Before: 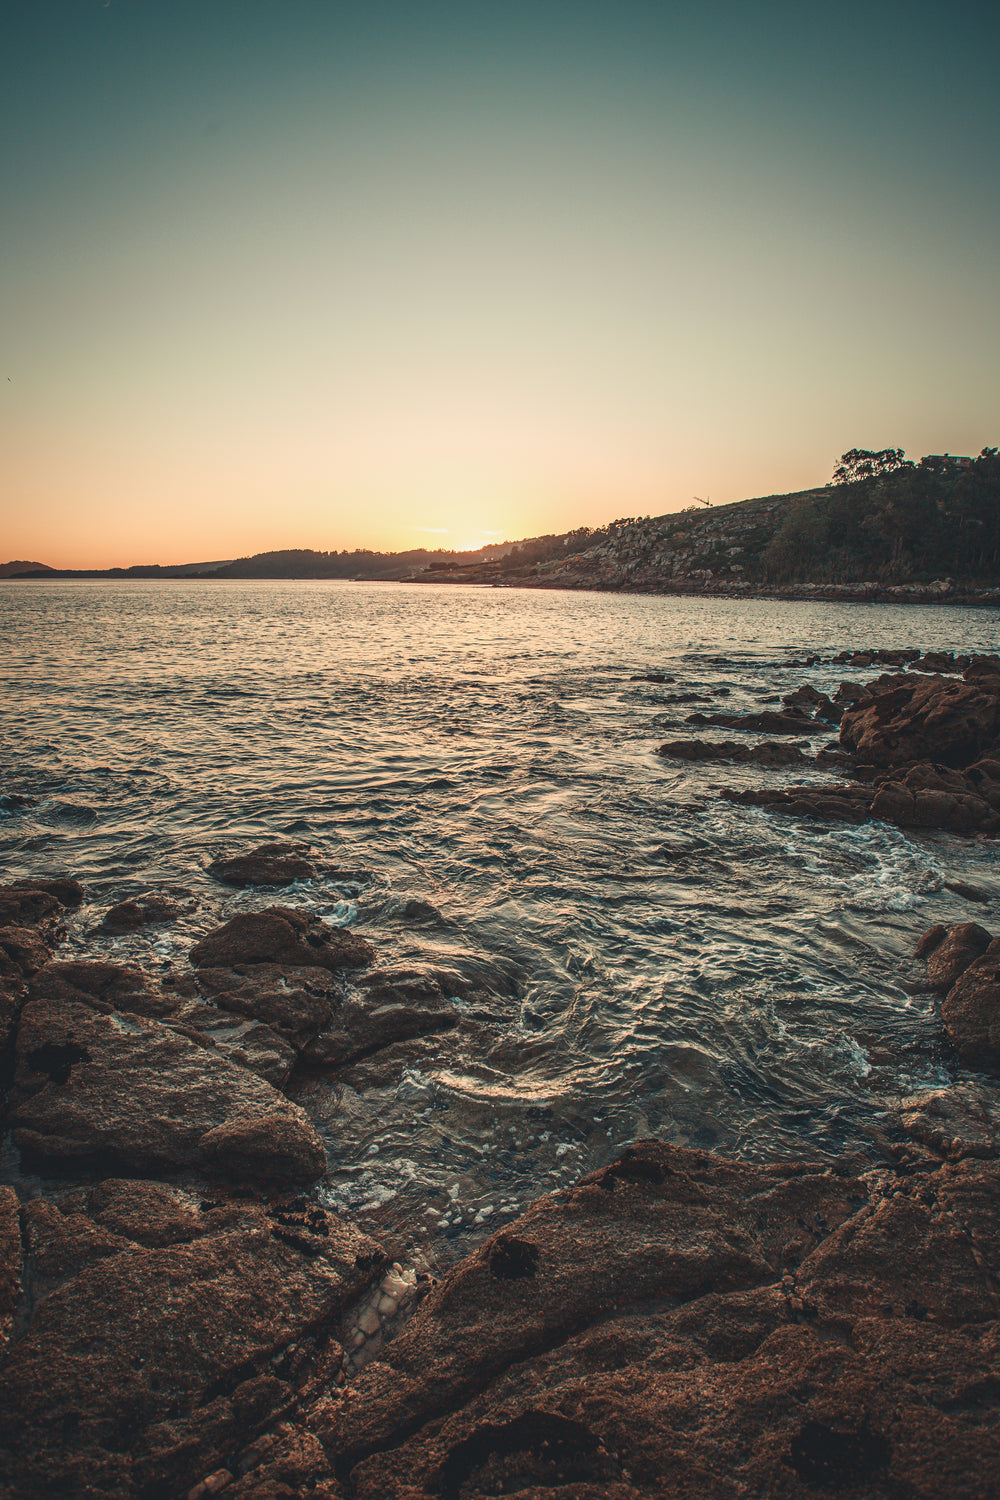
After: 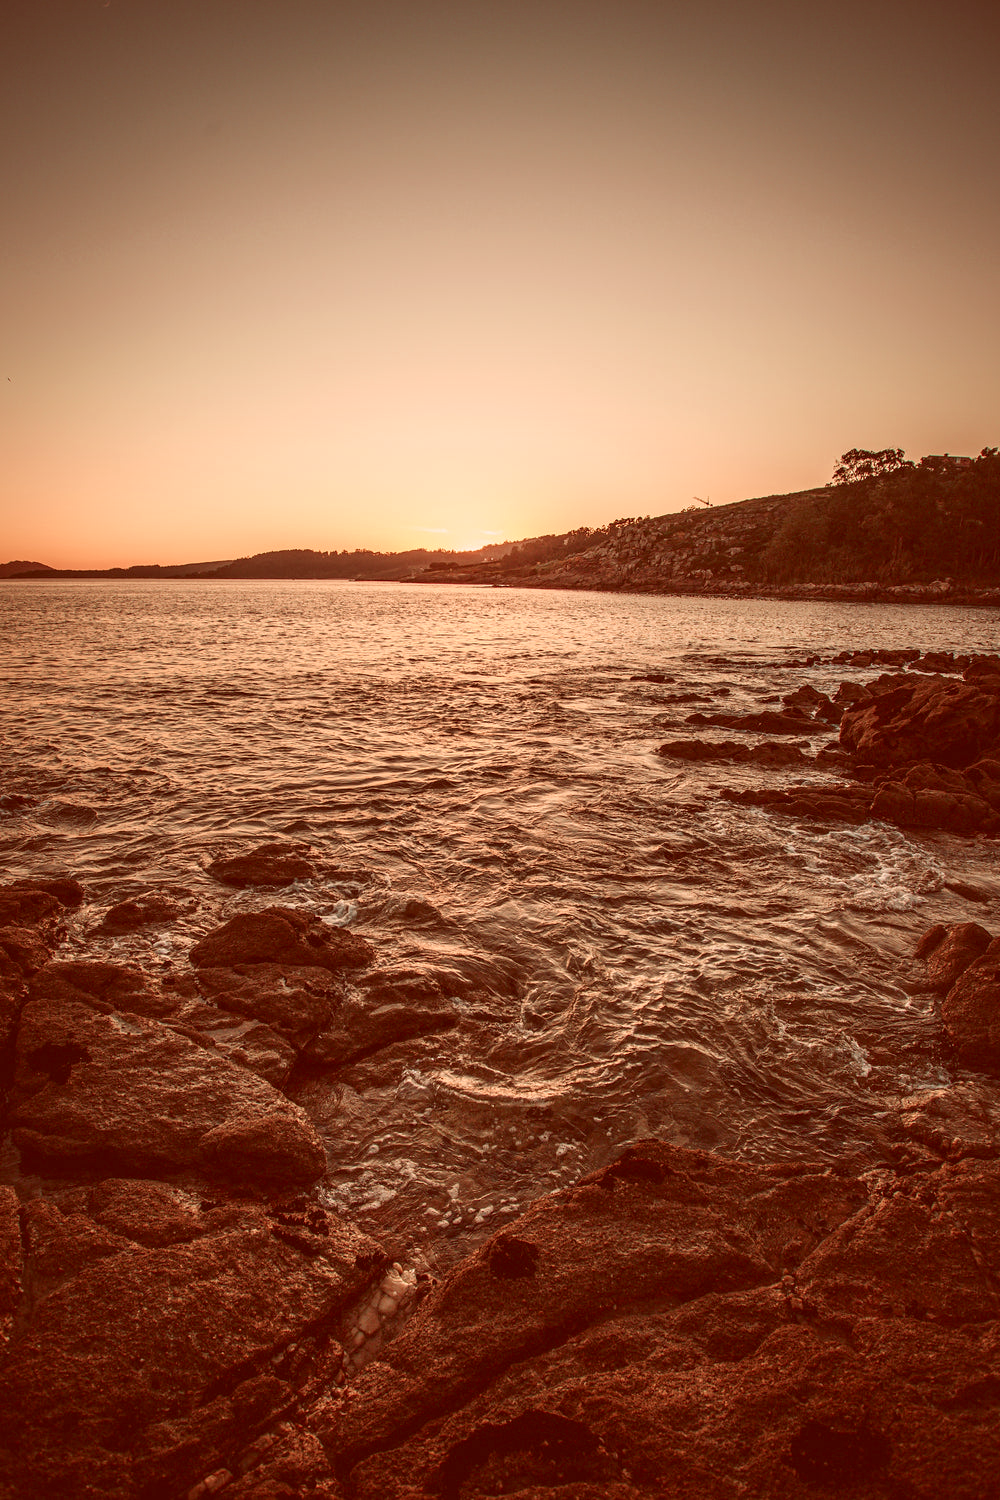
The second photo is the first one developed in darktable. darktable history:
color correction: highlights a* 9.22, highlights b* 9.07, shadows a* 39.32, shadows b* 39.94, saturation 0.818
